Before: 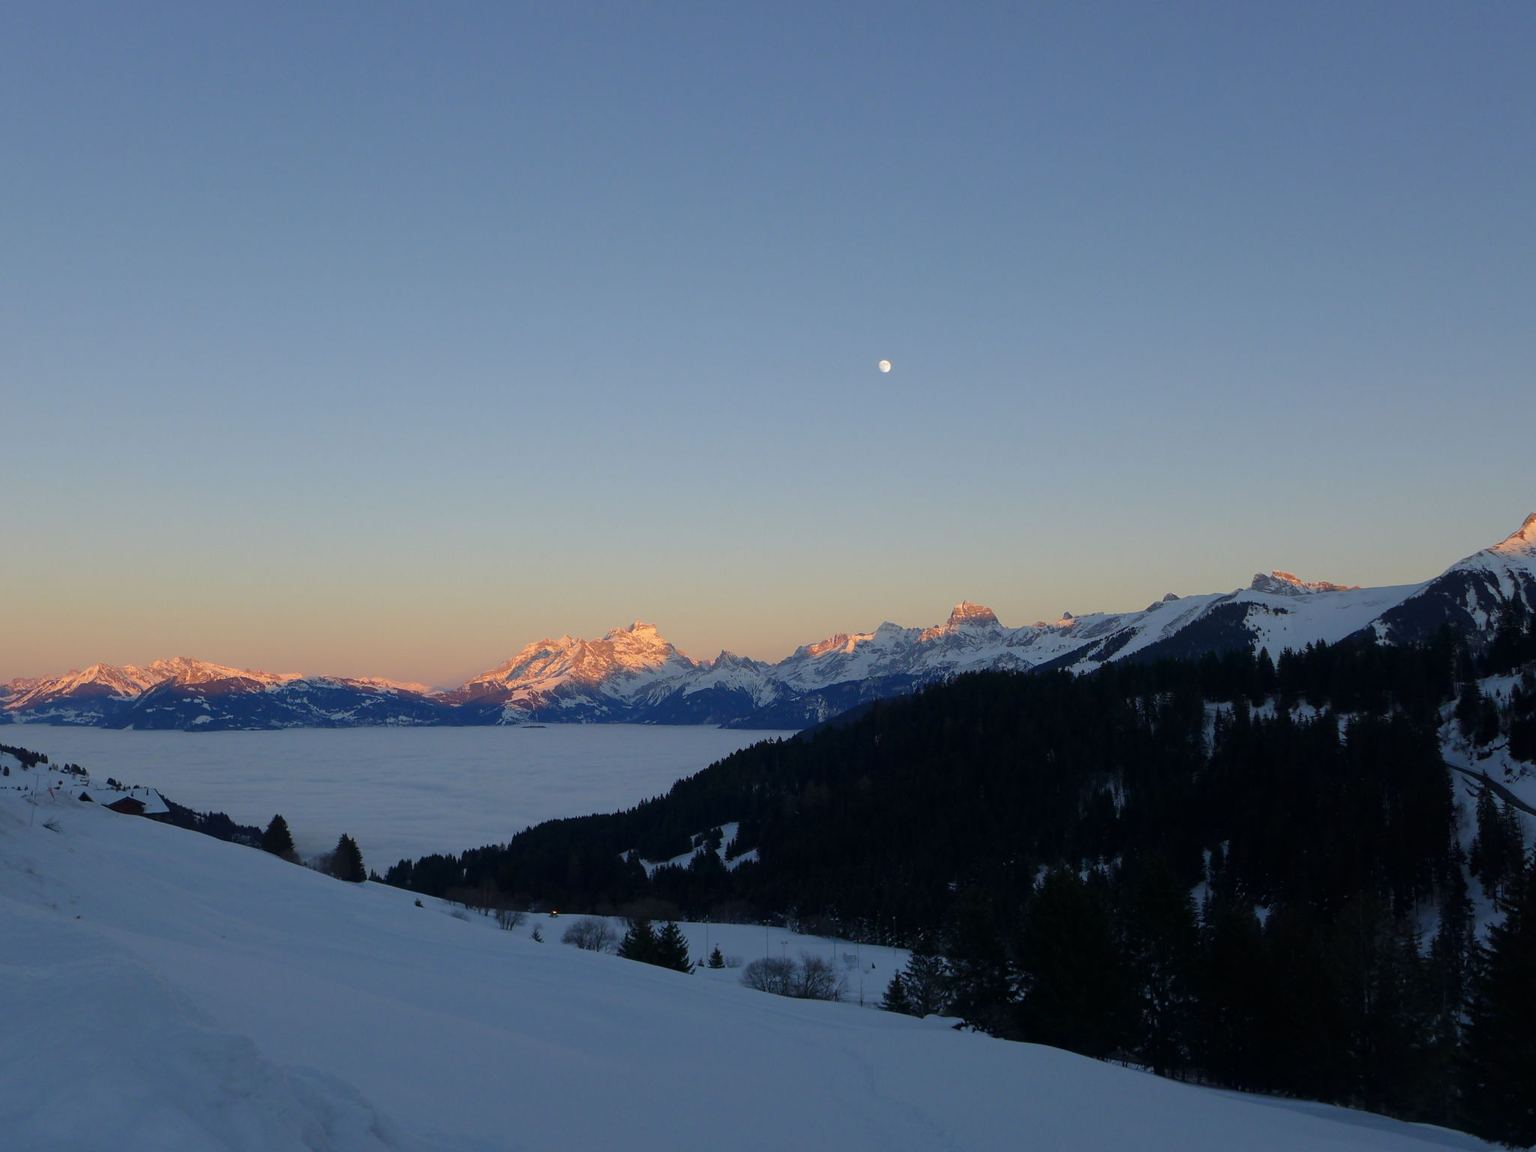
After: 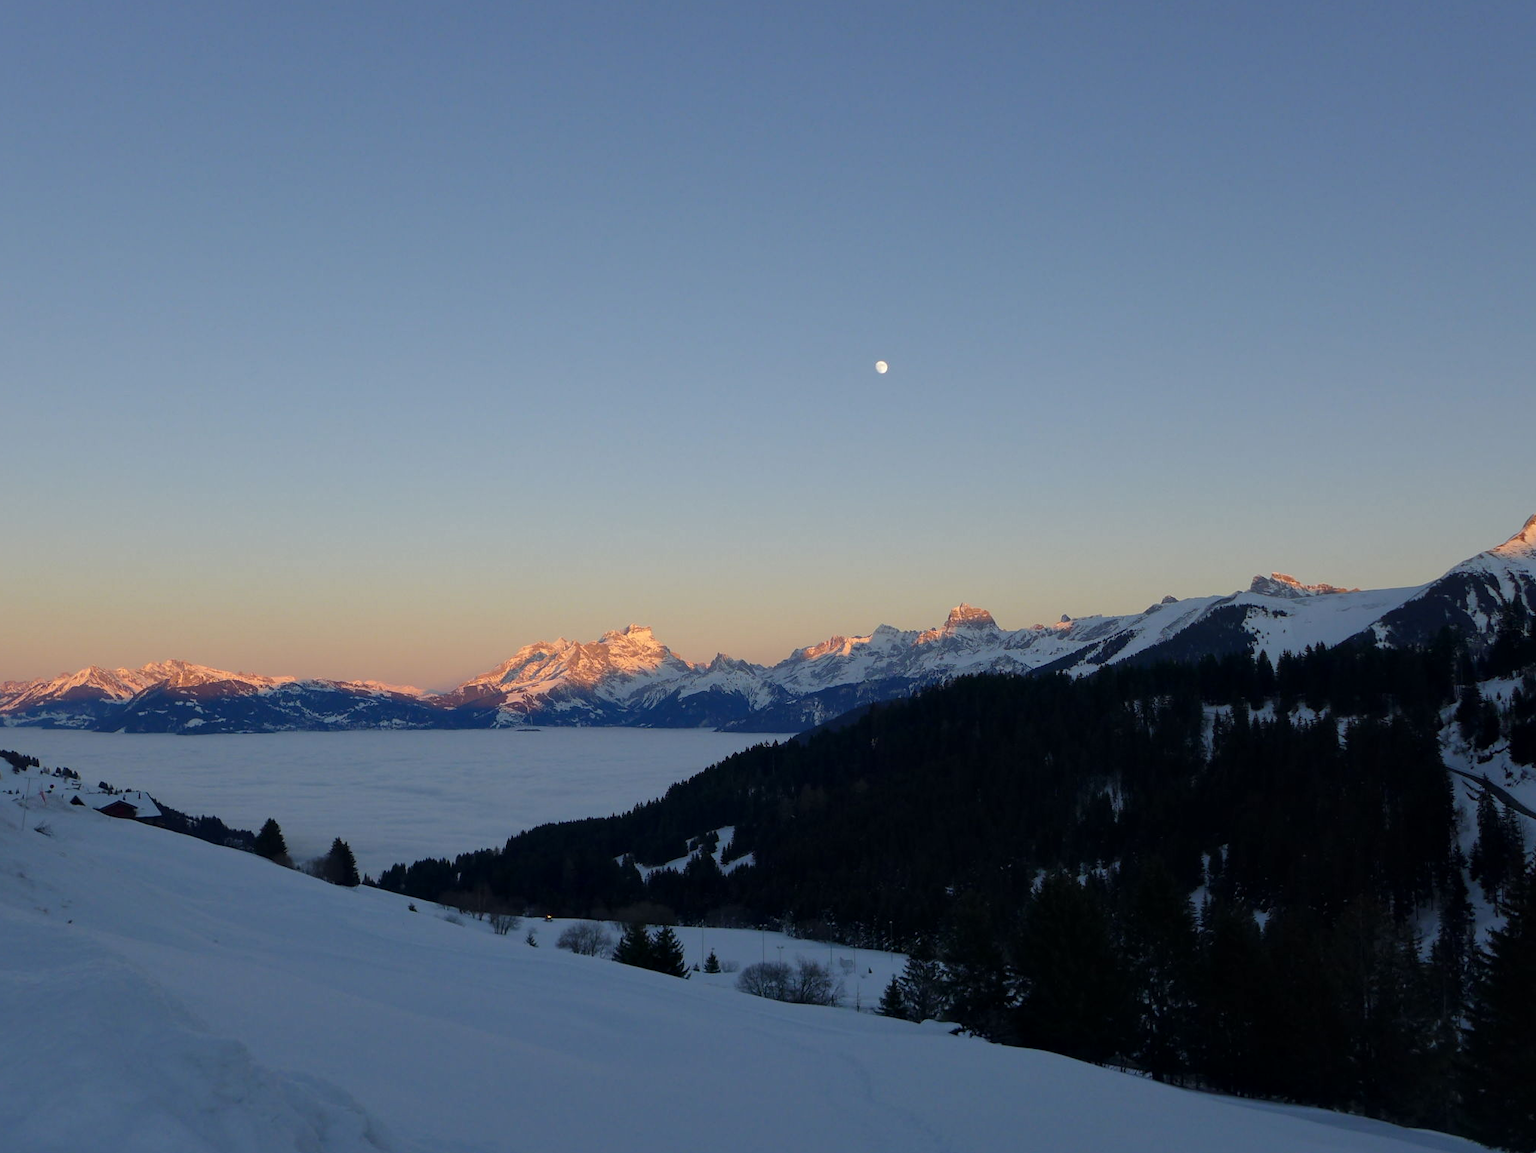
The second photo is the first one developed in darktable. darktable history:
crop and rotate: left 0.614%, top 0.179%, bottom 0.309%
local contrast: mode bilateral grid, contrast 20, coarseness 50, detail 120%, midtone range 0.2
